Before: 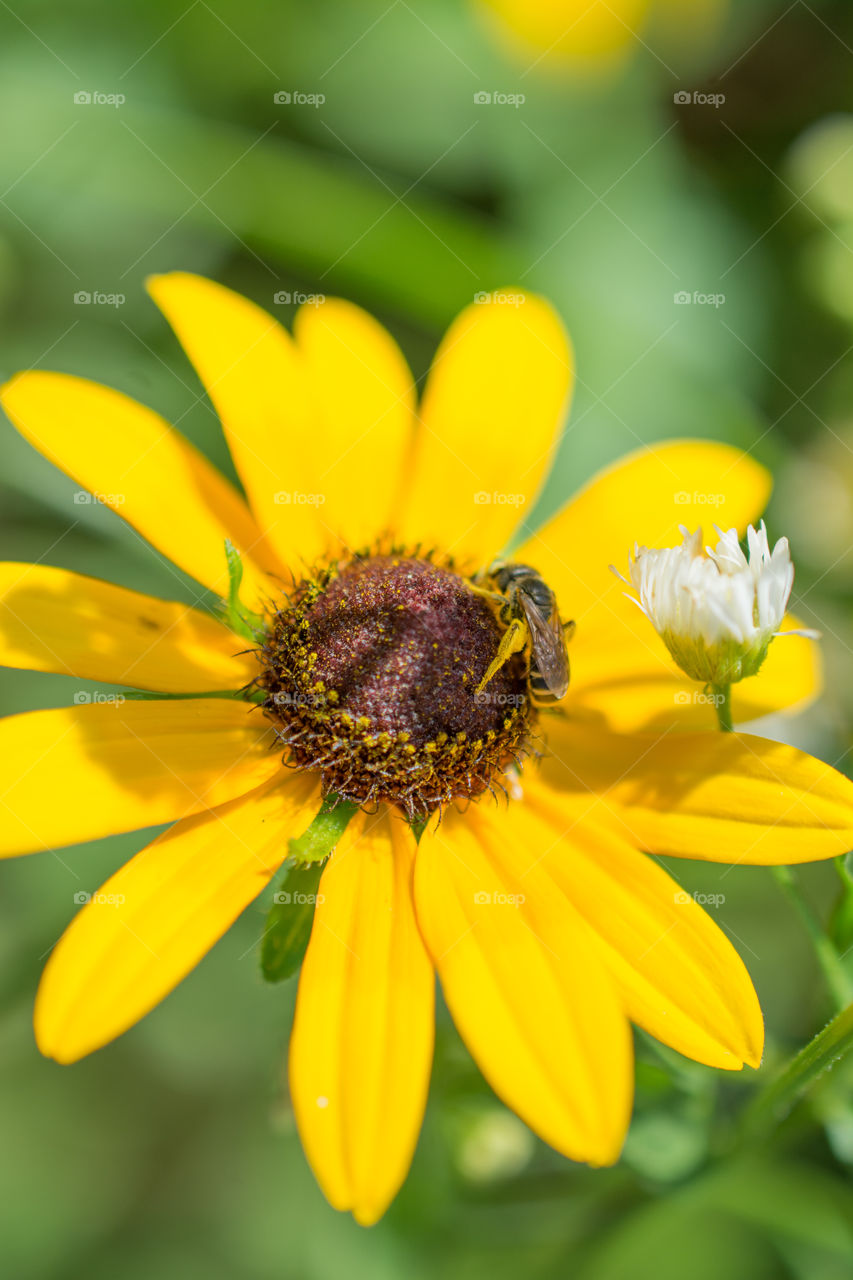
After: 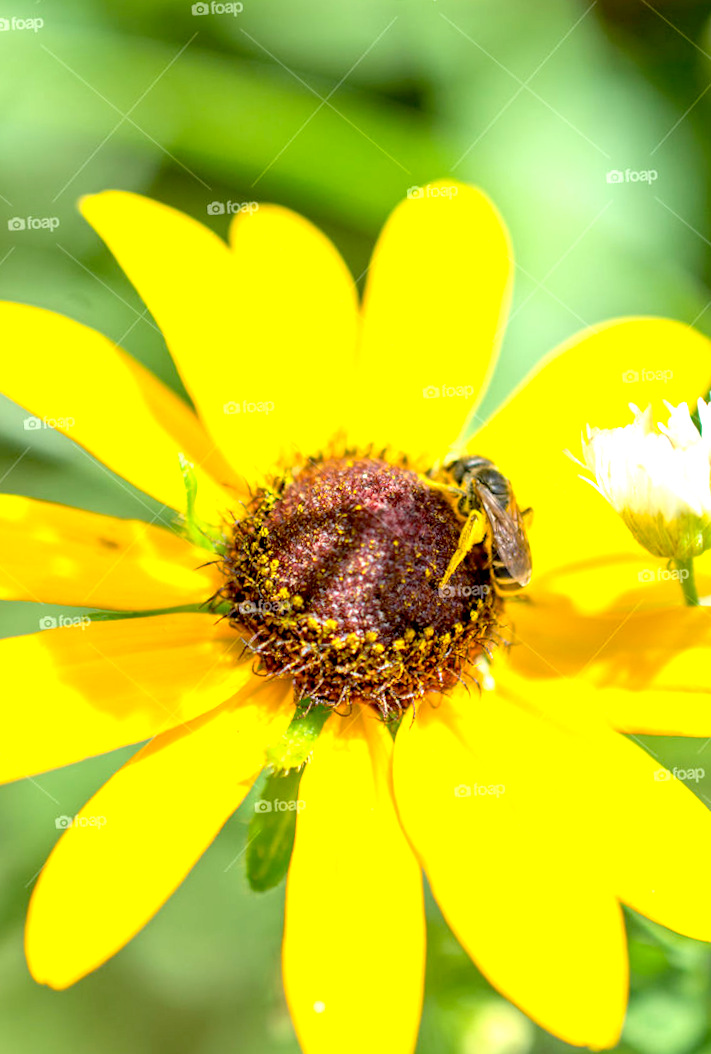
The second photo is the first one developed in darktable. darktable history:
crop and rotate: angle 1°, left 4.281%, top 0.642%, right 11.383%, bottom 2.486%
exposure: black level correction 0.01, exposure 1 EV, compensate highlight preservation false
rotate and perspective: rotation -3.52°, crop left 0.036, crop right 0.964, crop top 0.081, crop bottom 0.919
